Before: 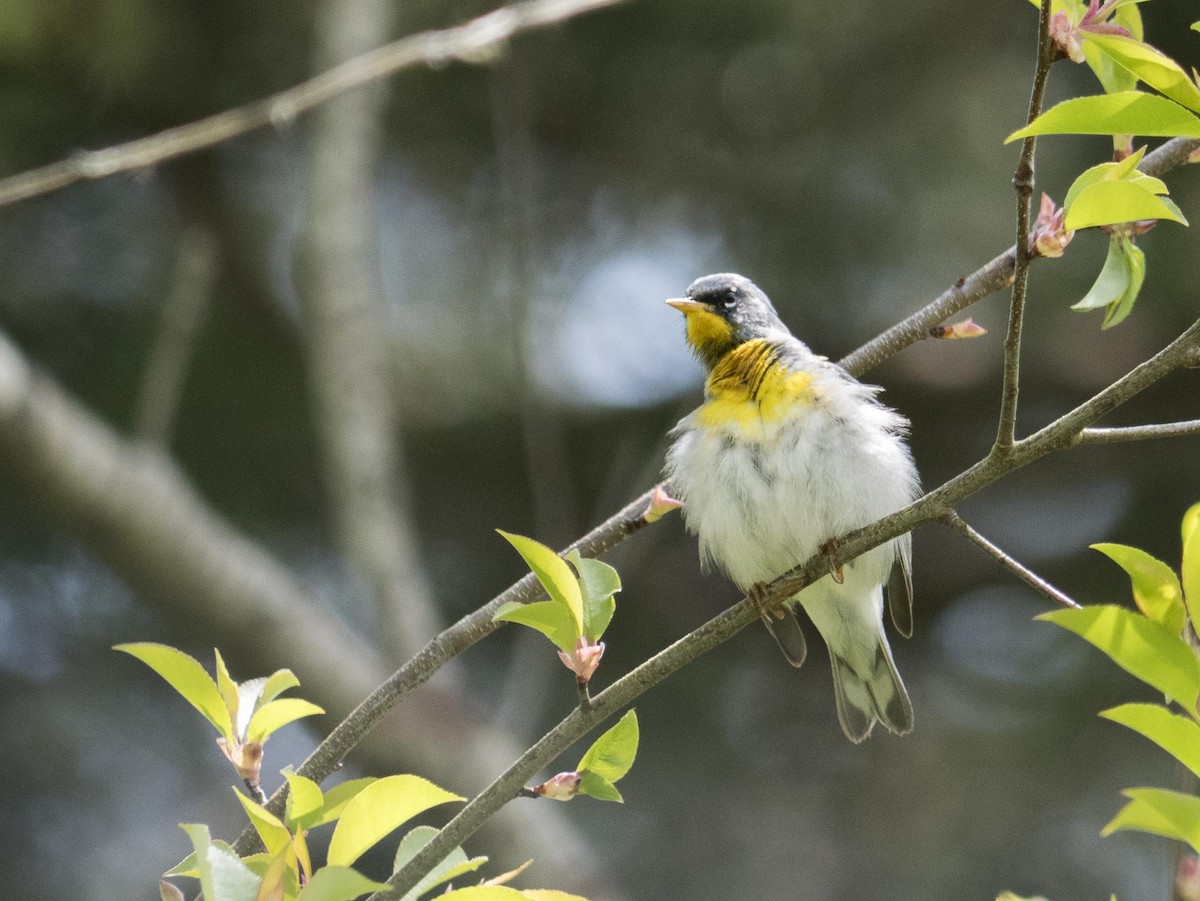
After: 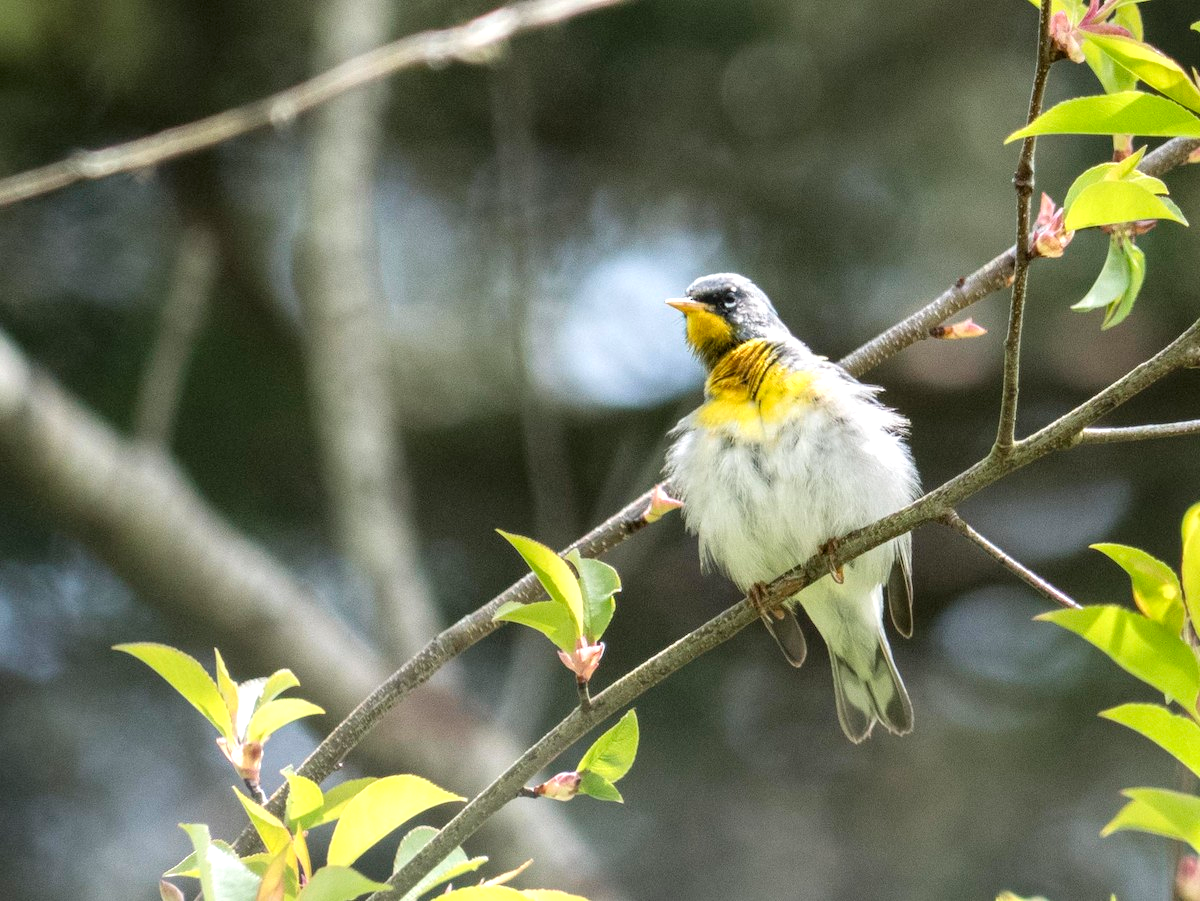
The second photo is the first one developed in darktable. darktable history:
color correction: highlights a* 0.031, highlights b* -0.503
tone equalizer: -8 EV -0.381 EV, -7 EV -0.377 EV, -6 EV -0.334 EV, -5 EV -0.221 EV, -3 EV 0.231 EV, -2 EV 0.321 EV, -1 EV 0.386 EV, +0 EV 0.394 EV
local contrast: on, module defaults
